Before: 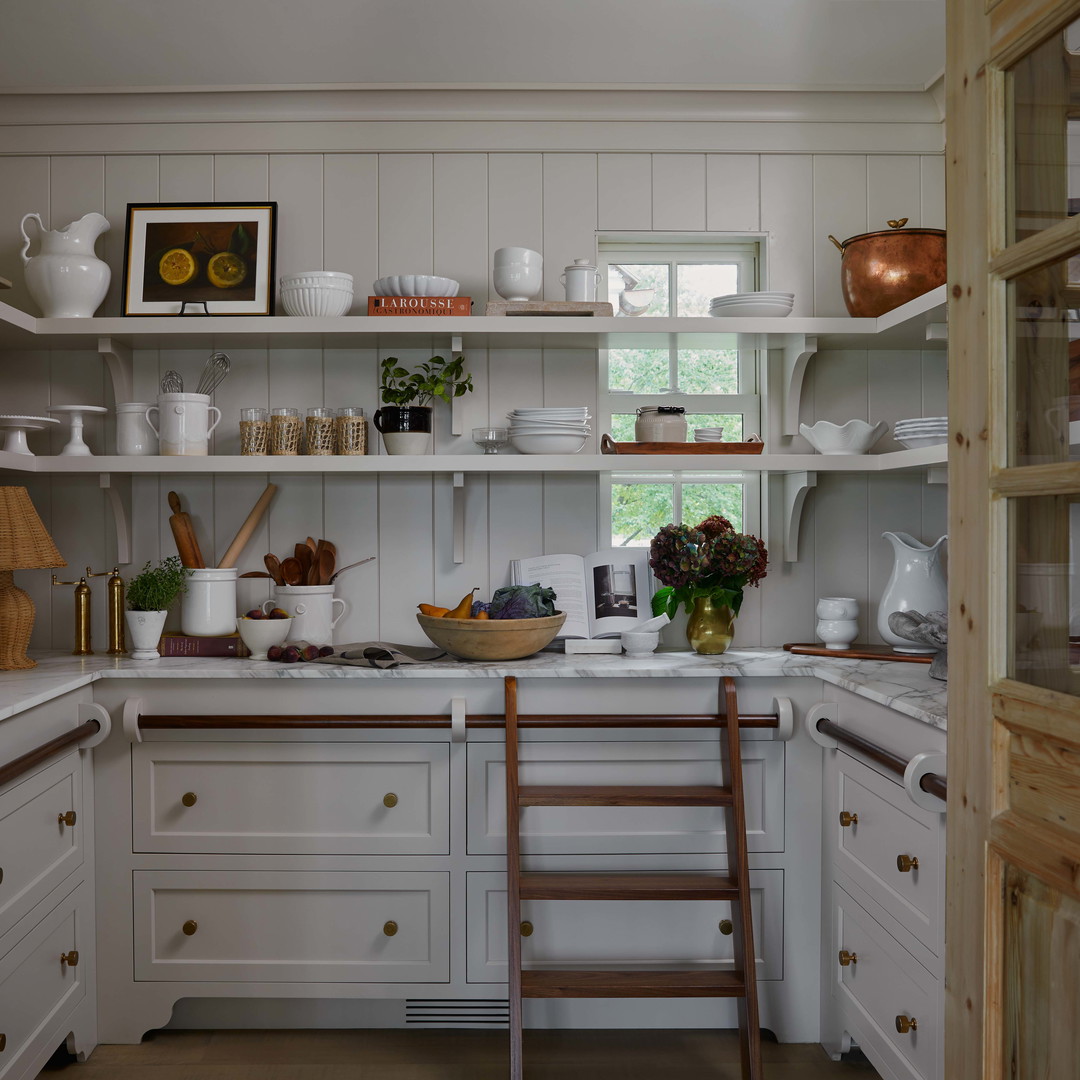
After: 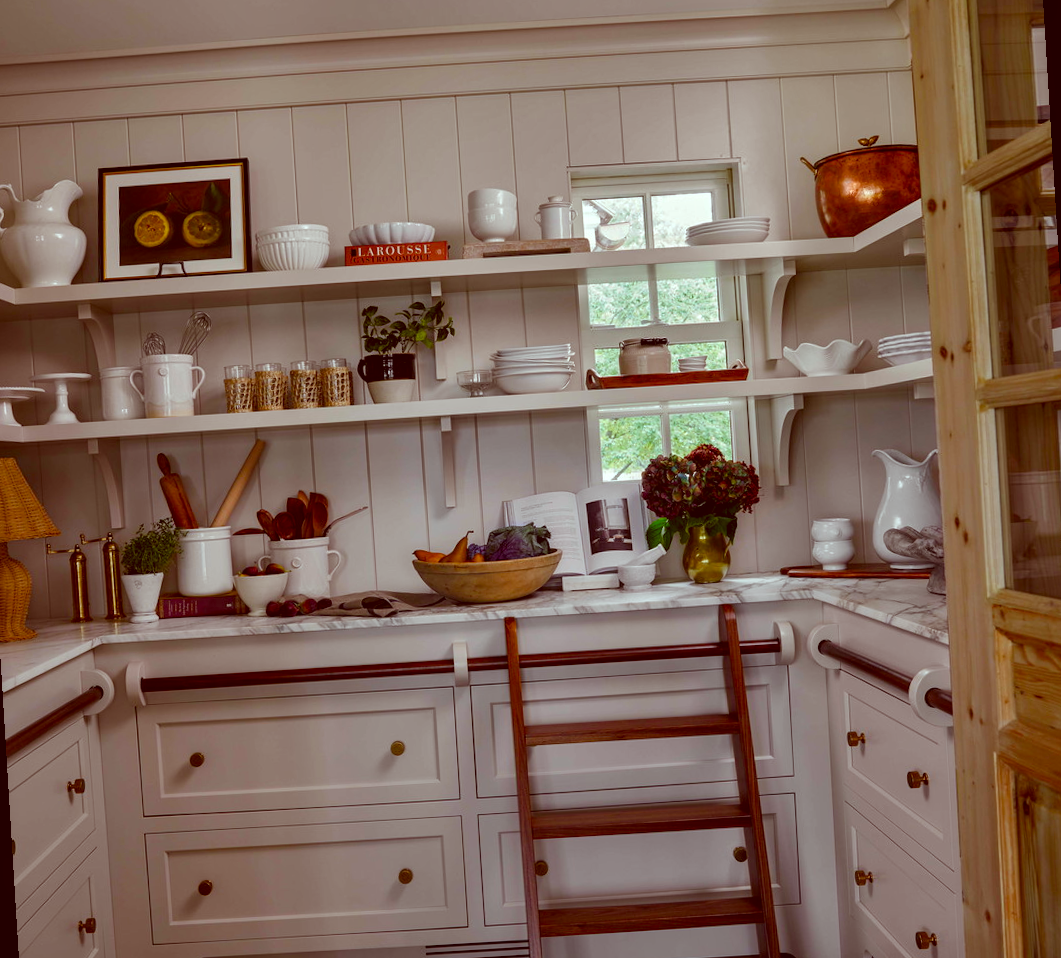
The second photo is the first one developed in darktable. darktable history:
color balance rgb: linear chroma grading › global chroma 8.12%, perceptual saturation grading › global saturation 9.07%, perceptual saturation grading › highlights -13.84%, perceptual saturation grading › mid-tones 14.88%, perceptual saturation grading › shadows 22.8%, perceptual brilliance grading › highlights 2.61%, global vibrance 12.07%
shadows and highlights: shadows 20.91, highlights -82.73, soften with gaussian
rotate and perspective: rotation -3.52°, crop left 0.036, crop right 0.964, crop top 0.081, crop bottom 0.919
local contrast: on, module defaults
color correction: highlights a* -7.23, highlights b* -0.161, shadows a* 20.08, shadows b* 11.73
